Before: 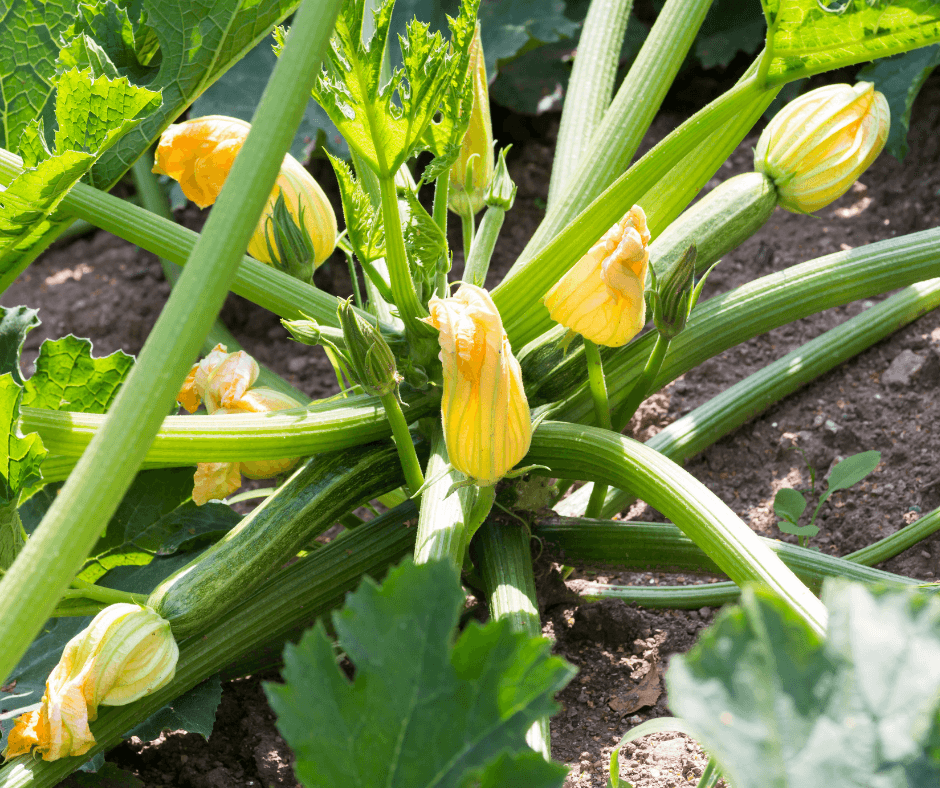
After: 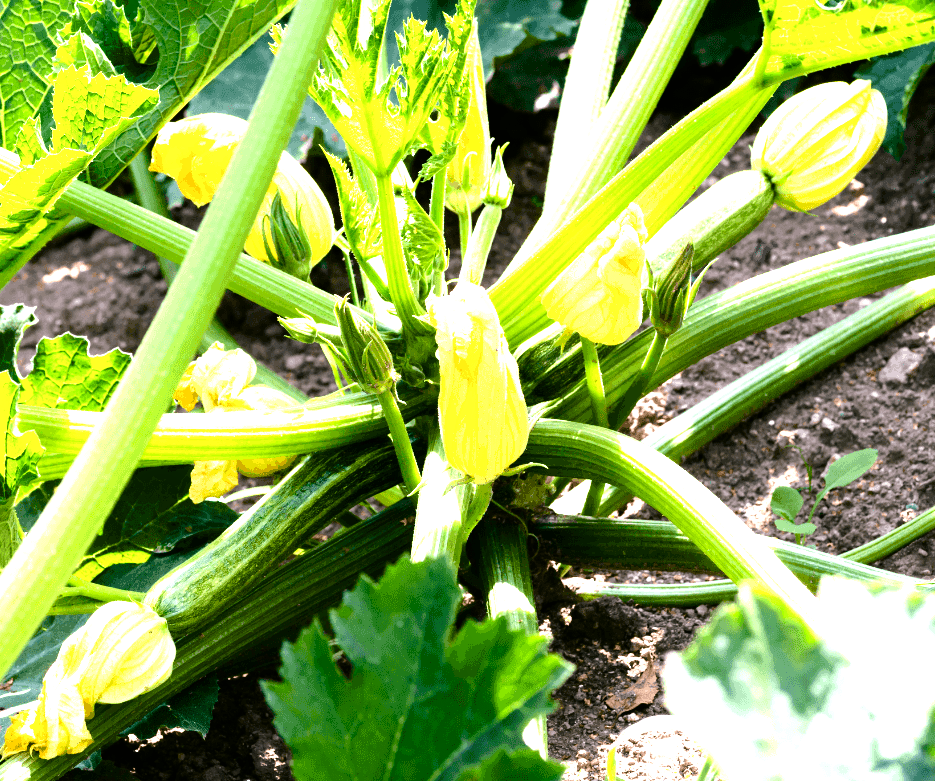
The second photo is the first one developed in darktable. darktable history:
crop and rotate: left 0.479%, top 0.37%, bottom 0.408%
color balance rgb: shadows lift › luminance -8.037%, shadows lift › chroma 2.424%, shadows lift › hue 164.37°, perceptual saturation grading › global saturation 20%, perceptual saturation grading › highlights -25.908%, perceptual saturation grading › shadows 24.5%, perceptual brilliance grading › highlights 17.047%, perceptual brilliance grading › mid-tones 30.997%, perceptual brilliance grading › shadows -31.692%, global vibrance 16.073%, saturation formula JzAzBz (2021)
tone equalizer: -8 EV -1.07 EV, -7 EV -1 EV, -6 EV -0.853 EV, -5 EV -0.54 EV, -3 EV 0.566 EV, -2 EV 0.868 EV, -1 EV 1.01 EV, +0 EV 1.08 EV
